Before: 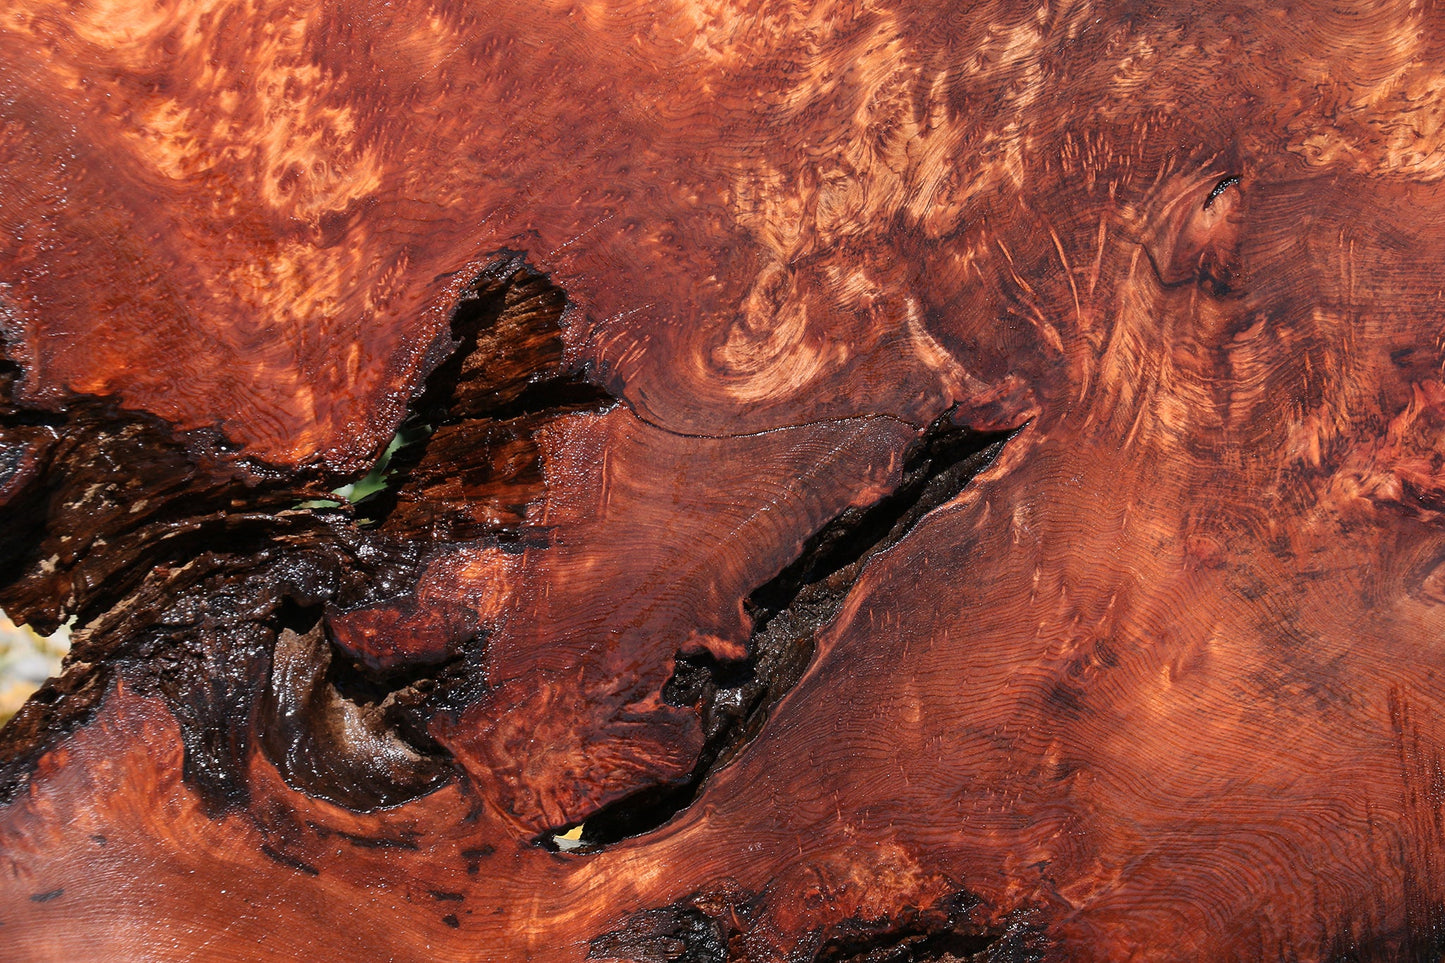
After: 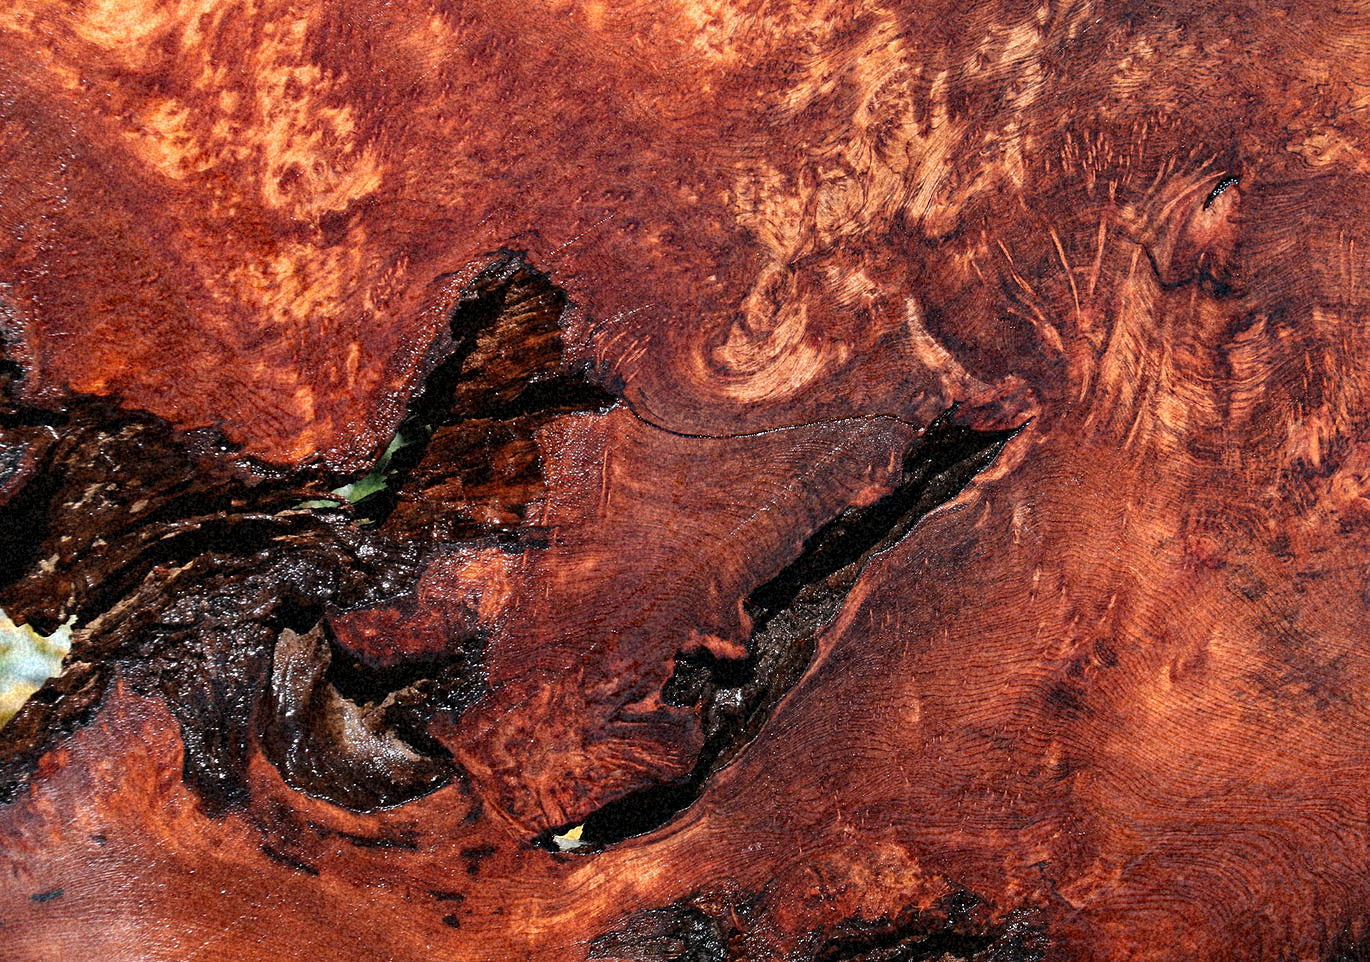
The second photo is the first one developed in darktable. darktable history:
haze removal: strength 0.29, distance 0.25, compatibility mode true, adaptive false
sharpen: radius 5.325, amount 0.312, threshold 26.433
grain: coarseness 46.9 ISO, strength 50.21%, mid-tones bias 0%
crop and rotate: right 5.167%
local contrast: mode bilateral grid, contrast 20, coarseness 50, detail 132%, midtone range 0.2
